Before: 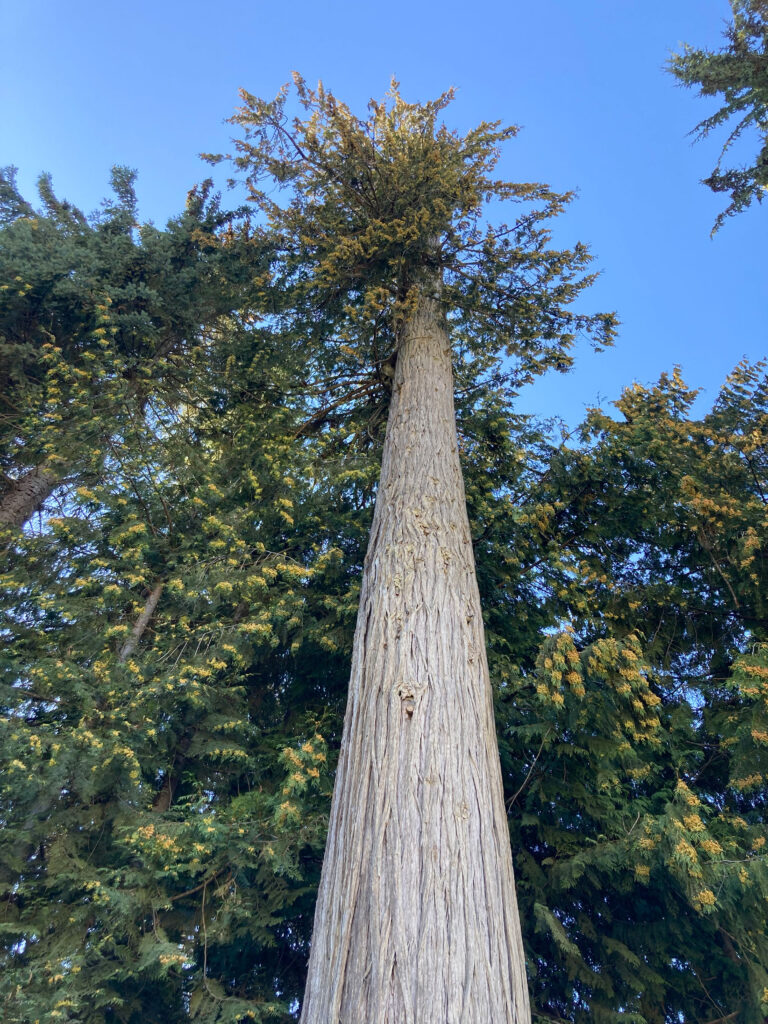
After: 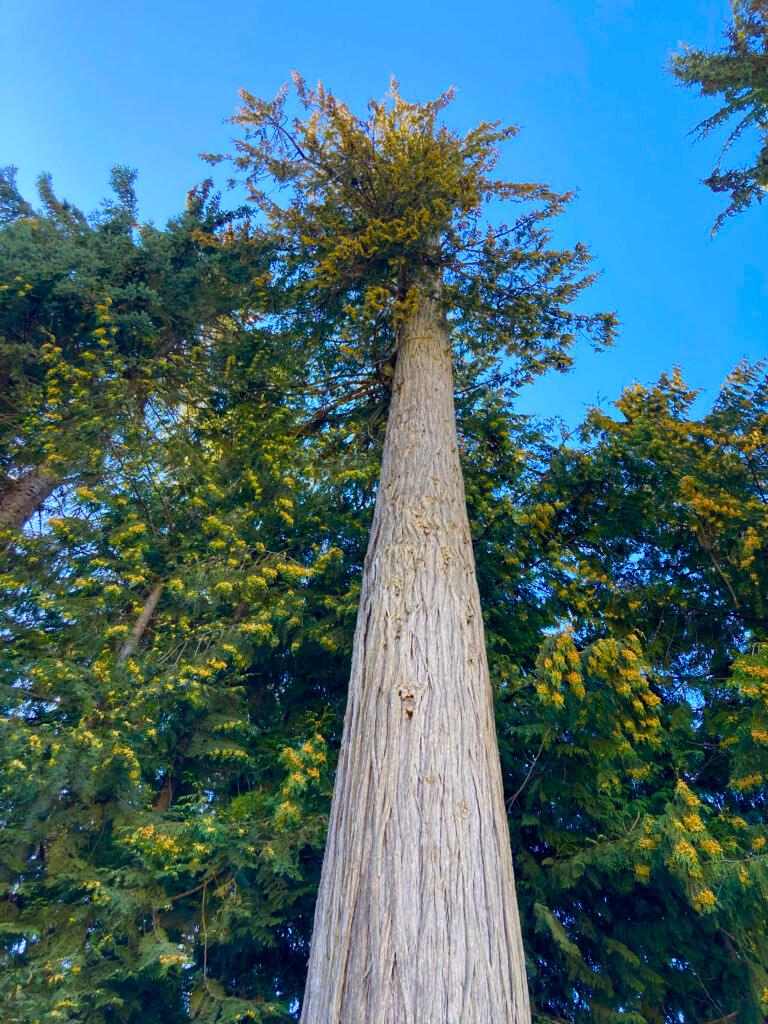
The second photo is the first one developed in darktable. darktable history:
color balance rgb: perceptual saturation grading › global saturation 20%, perceptual saturation grading › highlights -25%, perceptual saturation grading › shadows 25%, global vibrance 50%
